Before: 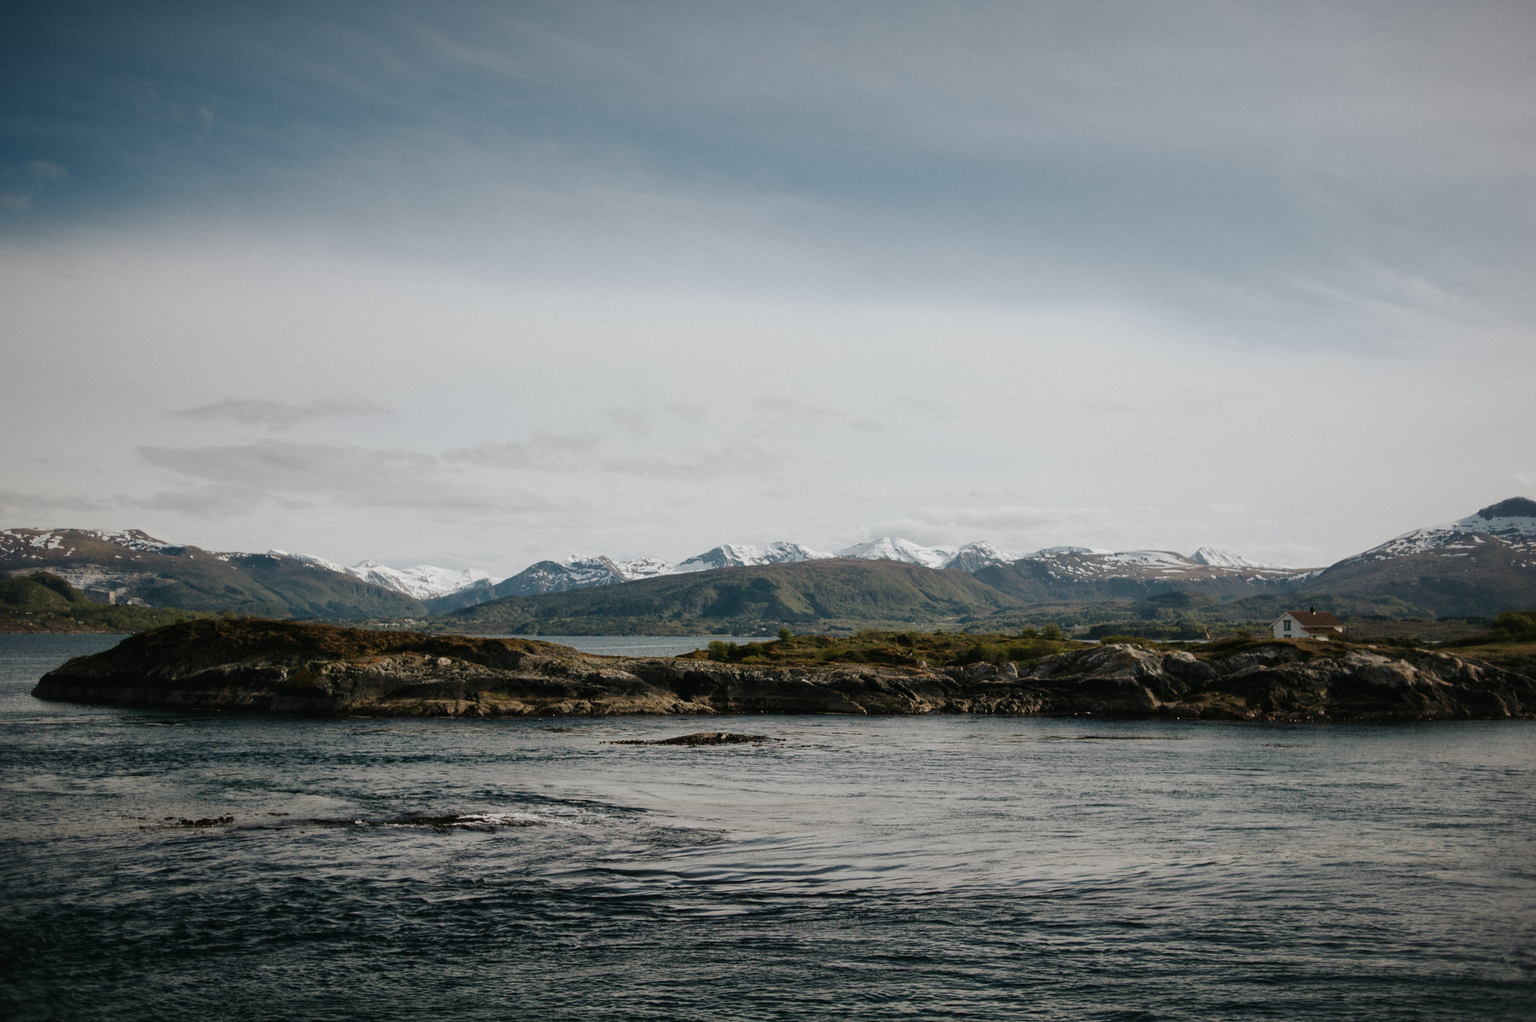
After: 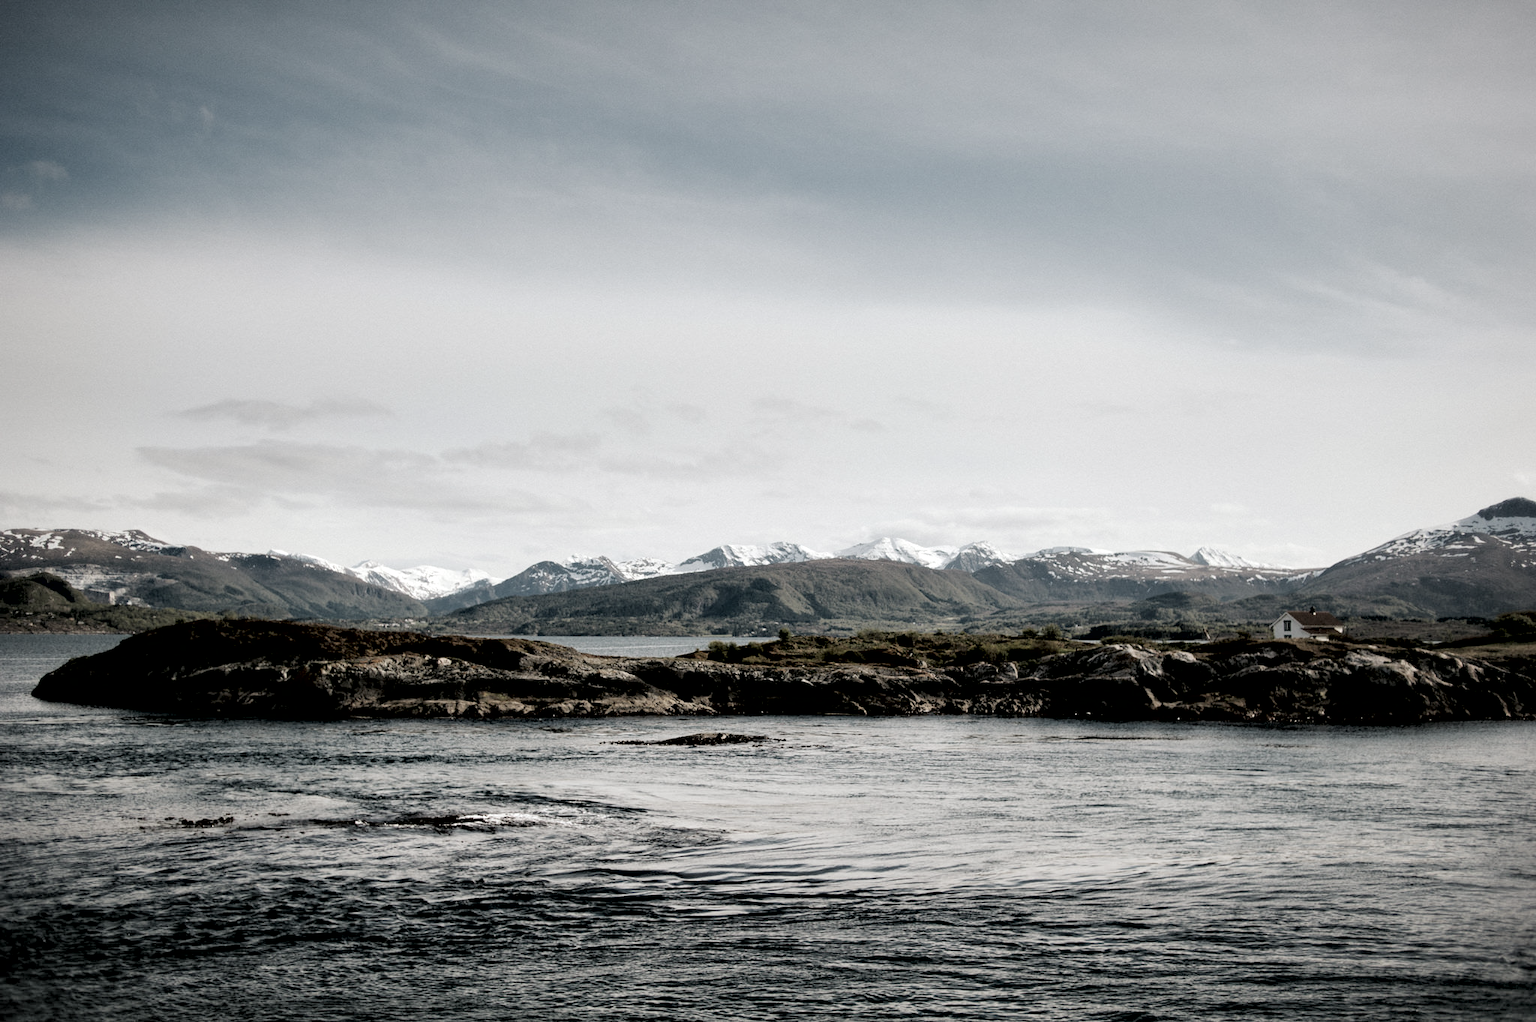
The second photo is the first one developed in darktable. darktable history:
contrast brightness saturation: brightness 0.187, saturation -0.481
contrast equalizer: octaves 7, y [[0.6 ×6], [0.55 ×6], [0 ×6], [0 ×6], [0 ×6]]
